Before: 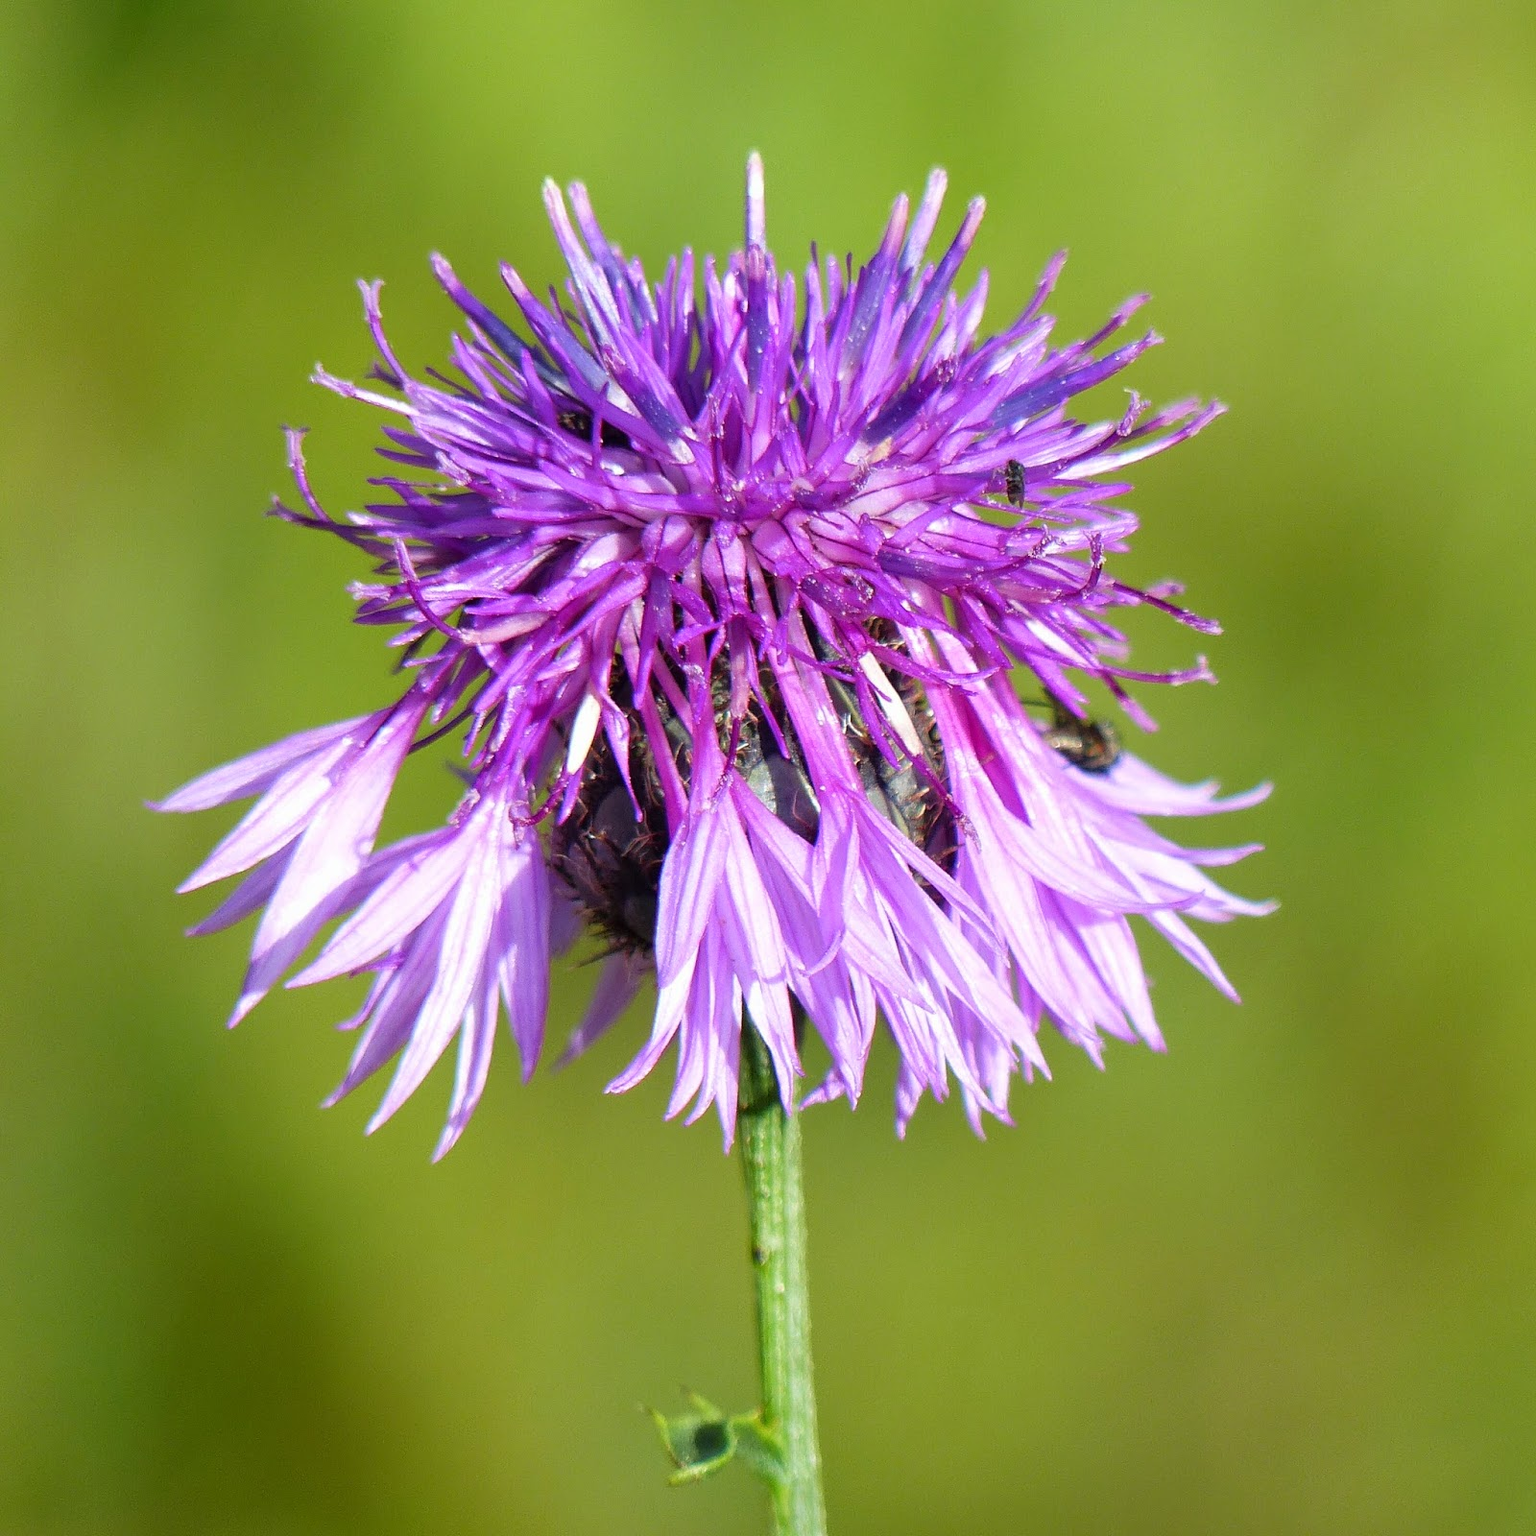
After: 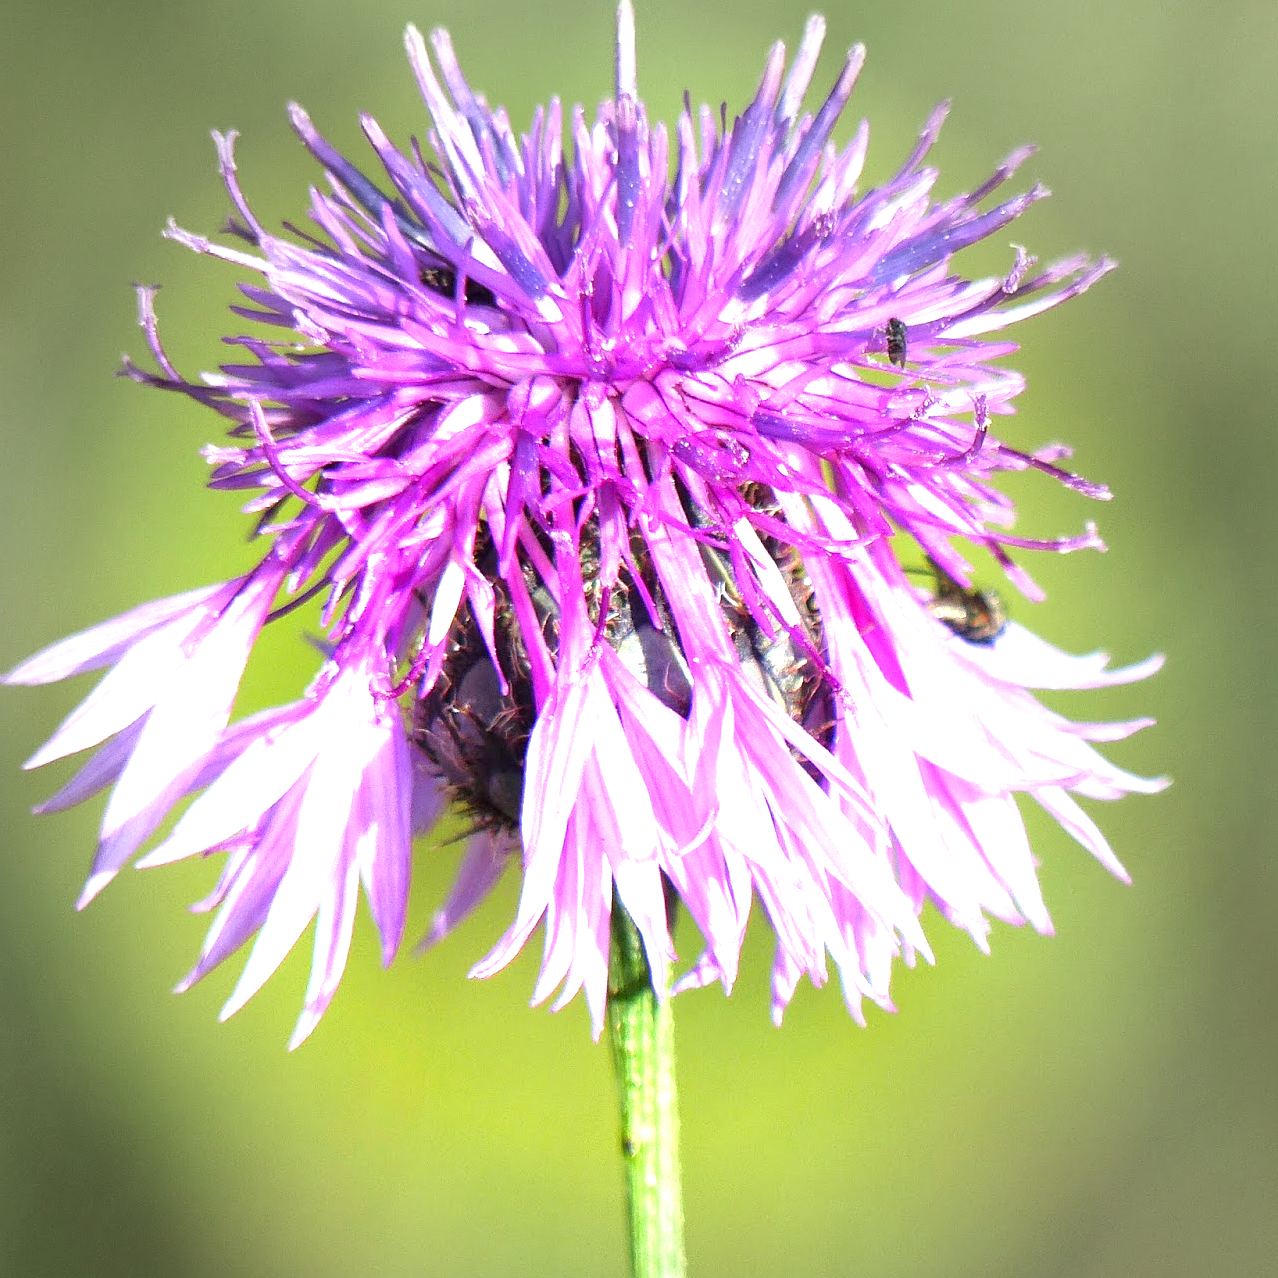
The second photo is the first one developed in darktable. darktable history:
vignetting: fall-off start 64.63%, center (-0.034, 0.148), width/height ratio 0.881
crop and rotate: left 10.071%, top 10.071%, right 10.02%, bottom 10.02%
exposure: exposure 1.25 EV, compensate exposure bias true, compensate highlight preservation false
